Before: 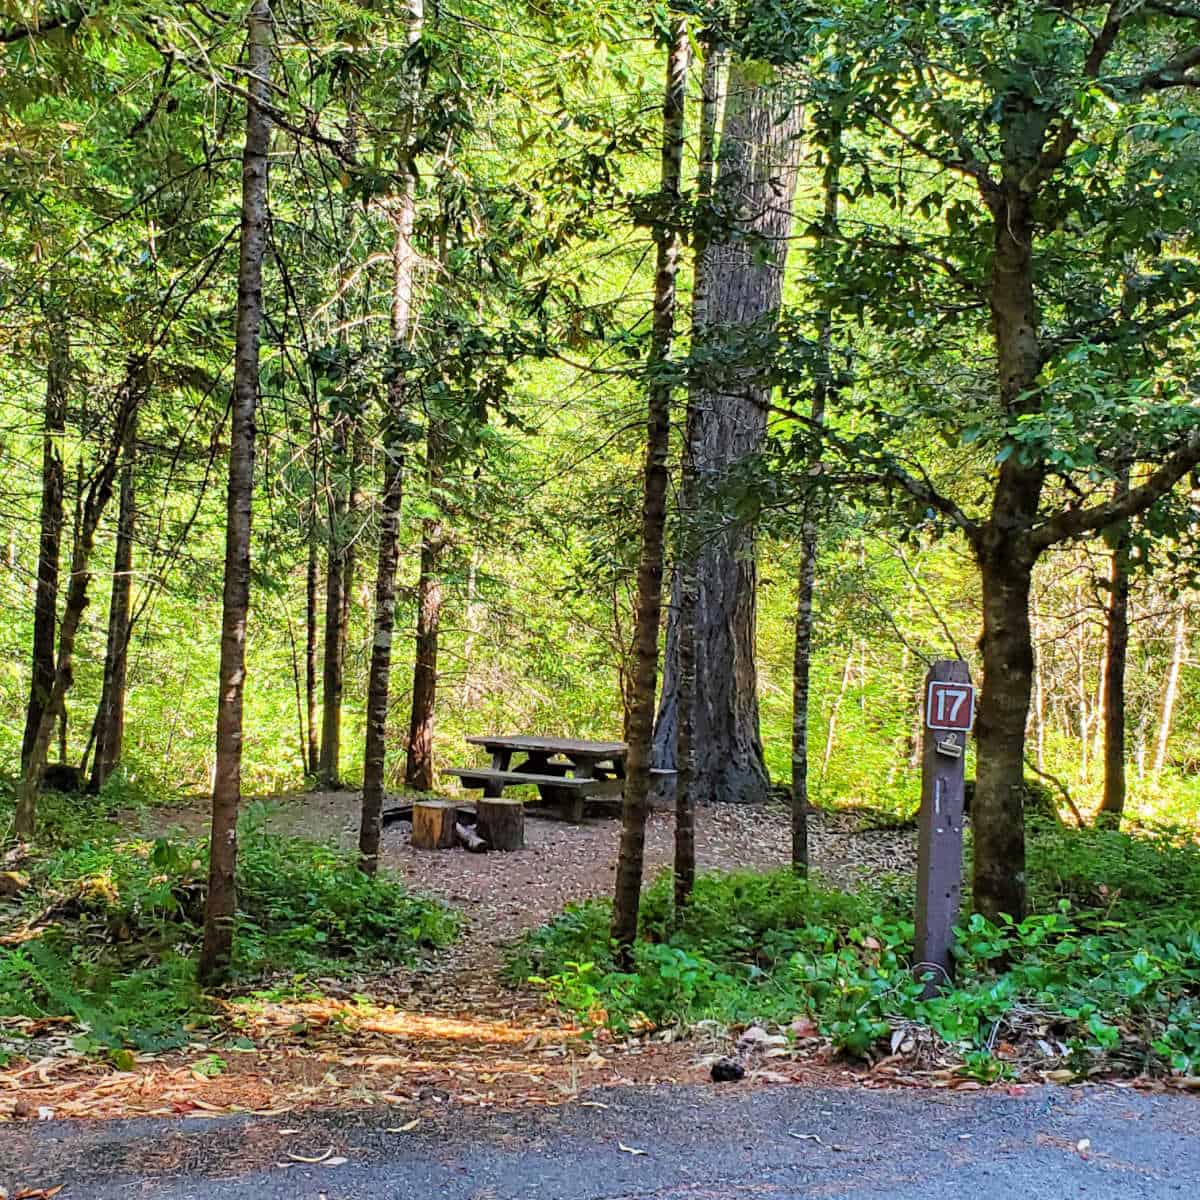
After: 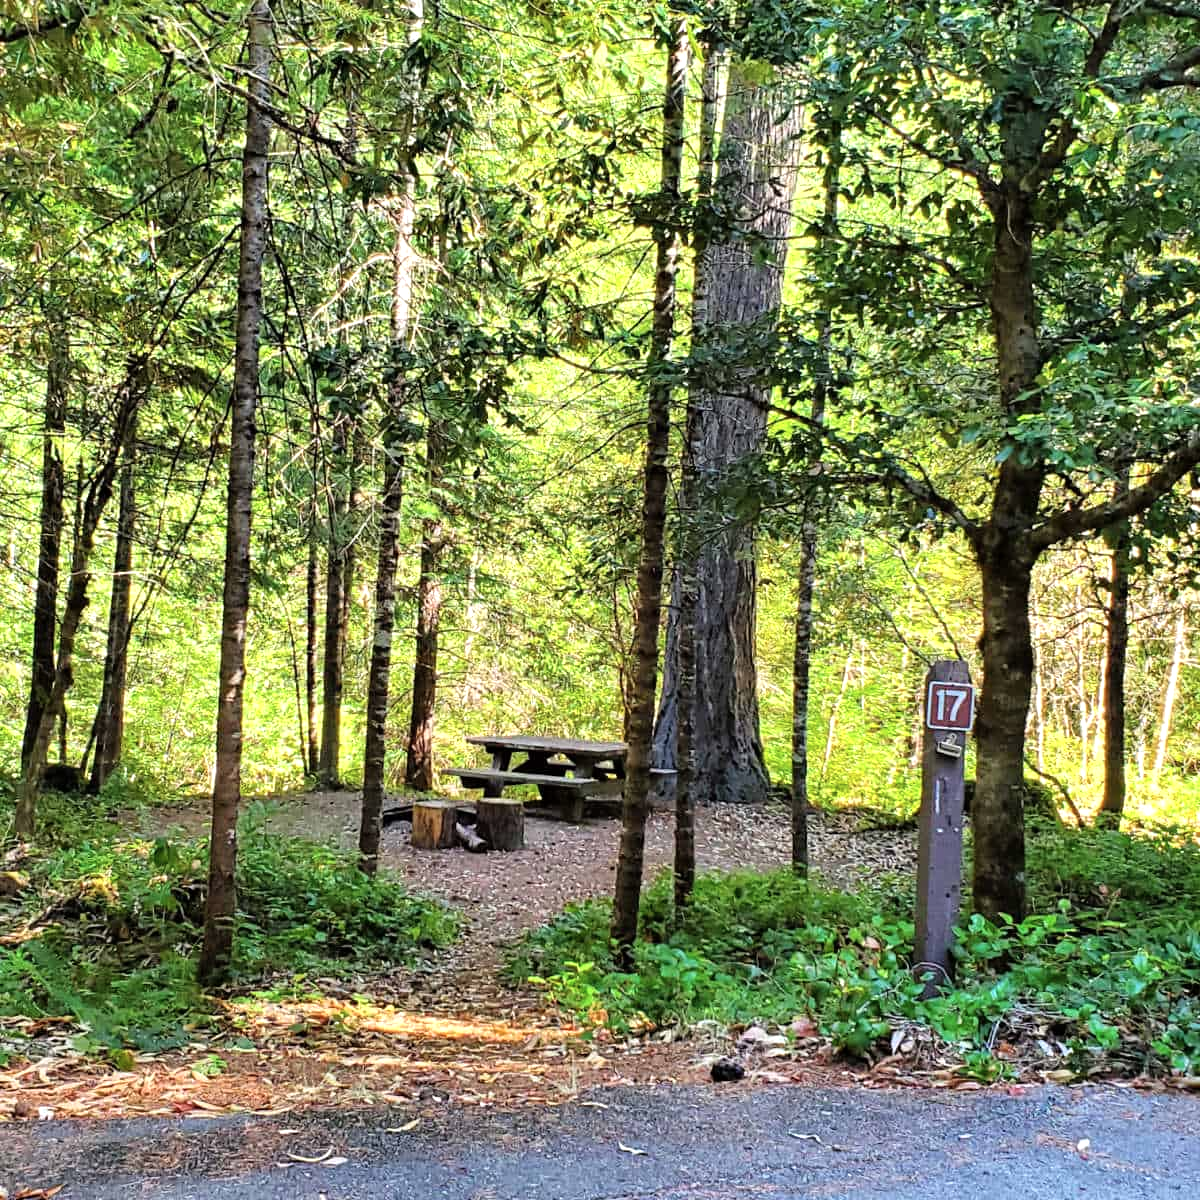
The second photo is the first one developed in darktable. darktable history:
contrast brightness saturation: saturation -0.088
tone equalizer: -8 EV -0.445 EV, -7 EV -0.421 EV, -6 EV -0.319 EV, -5 EV -0.23 EV, -3 EV 0.213 EV, -2 EV 0.313 EV, -1 EV 0.378 EV, +0 EV 0.393 EV
